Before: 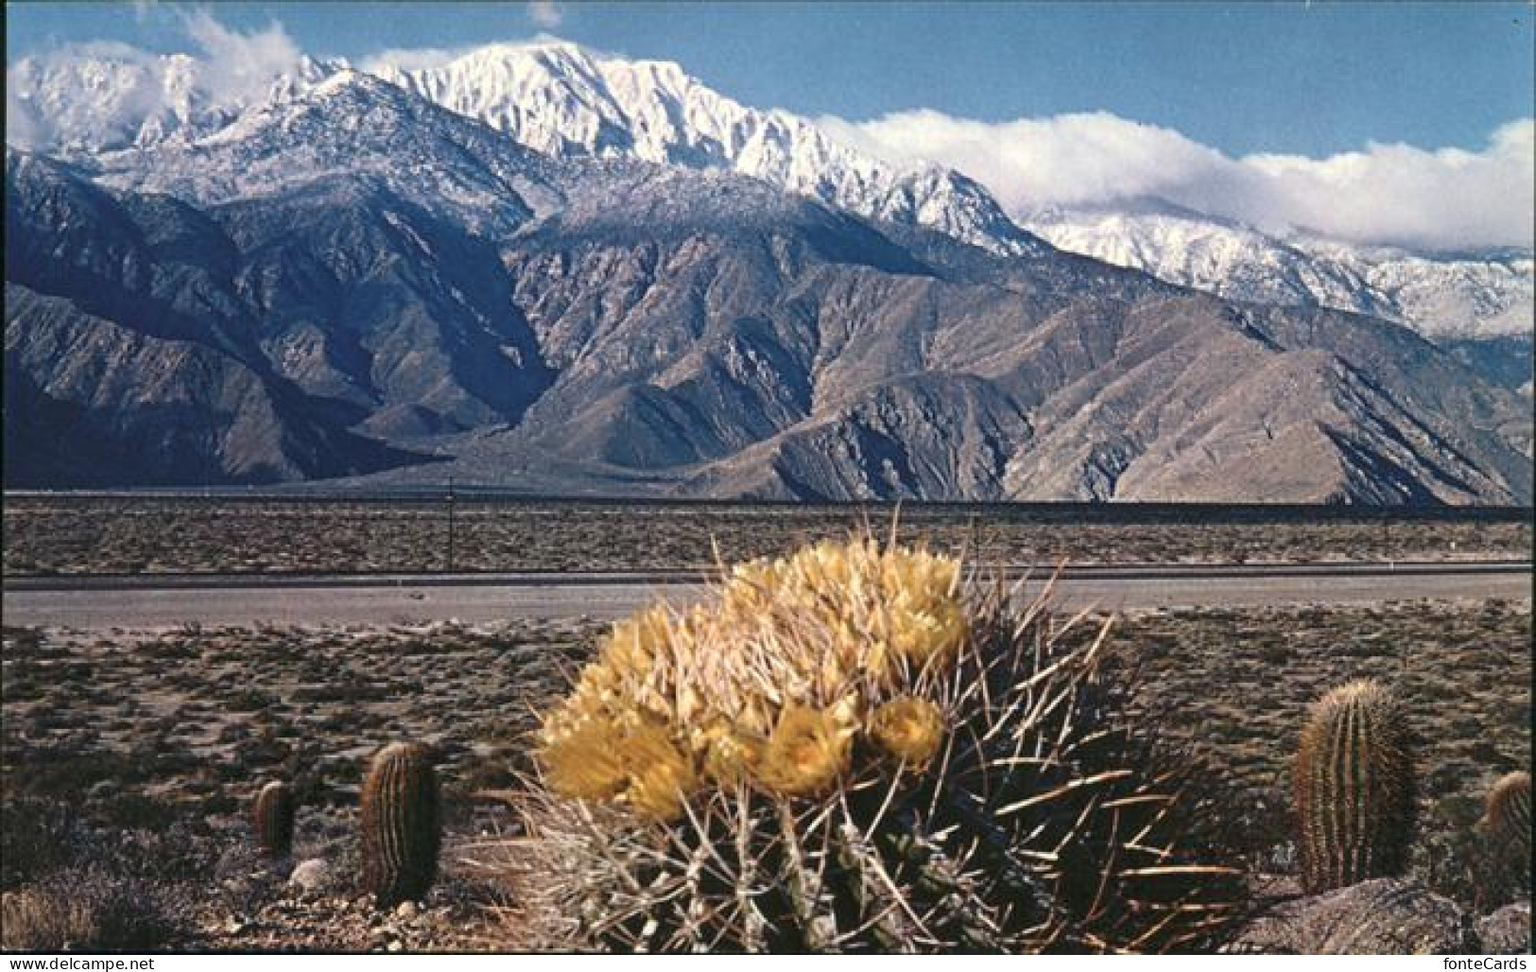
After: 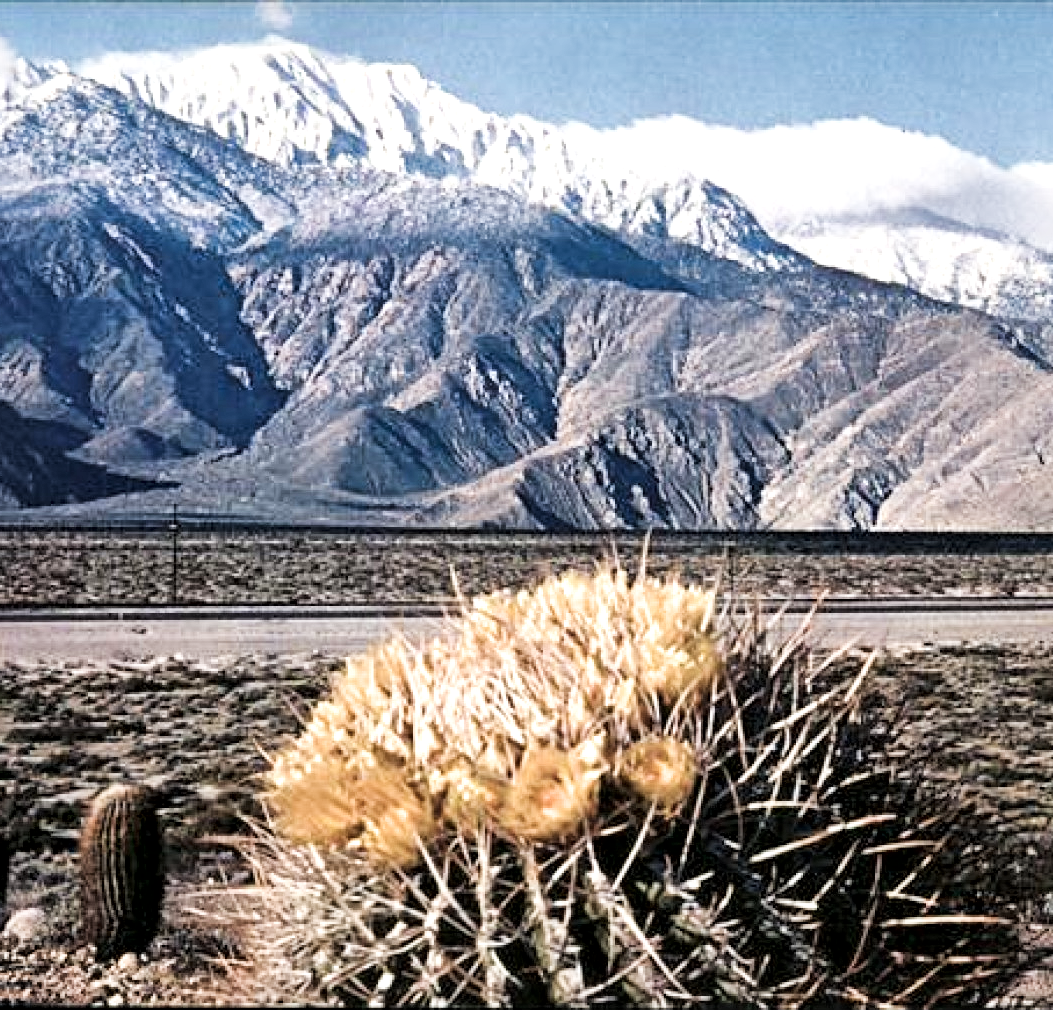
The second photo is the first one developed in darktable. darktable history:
crop and rotate: left 18.621%, right 16.523%
color balance rgb: shadows lift › hue 85.3°, highlights gain › luminance 17.319%, linear chroma grading › shadows 9.485%, linear chroma grading › highlights 11.111%, linear chroma grading › global chroma 14.928%, linear chroma grading › mid-tones 14.959%, perceptual saturation grading › global saturation -32.692%
exposure: exposure 0.736 EV, compensate highlight preservation false
filmic rgb: black relative exposure -5.01 EV, white relative exposure 3.55 EV, hardness 3.17, contrast 1.199, highlights saturation mix -48.7%
local contrast: mode bilateral grid, contrast 26, coarseness 60, detail 152%, midtone range 0.2
